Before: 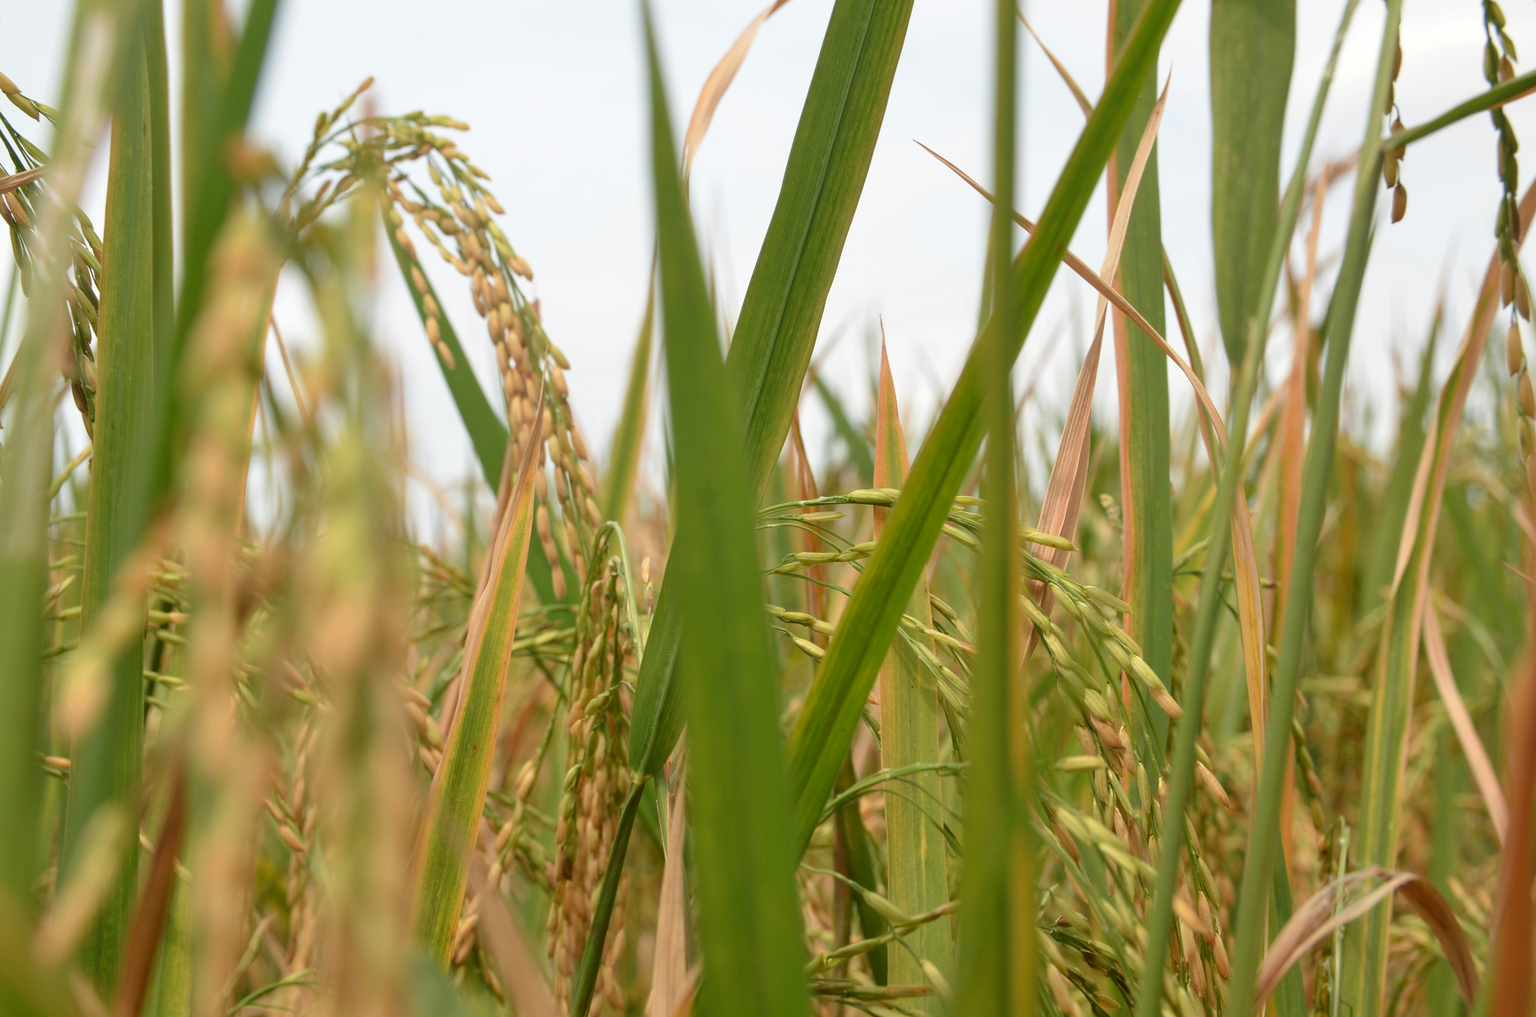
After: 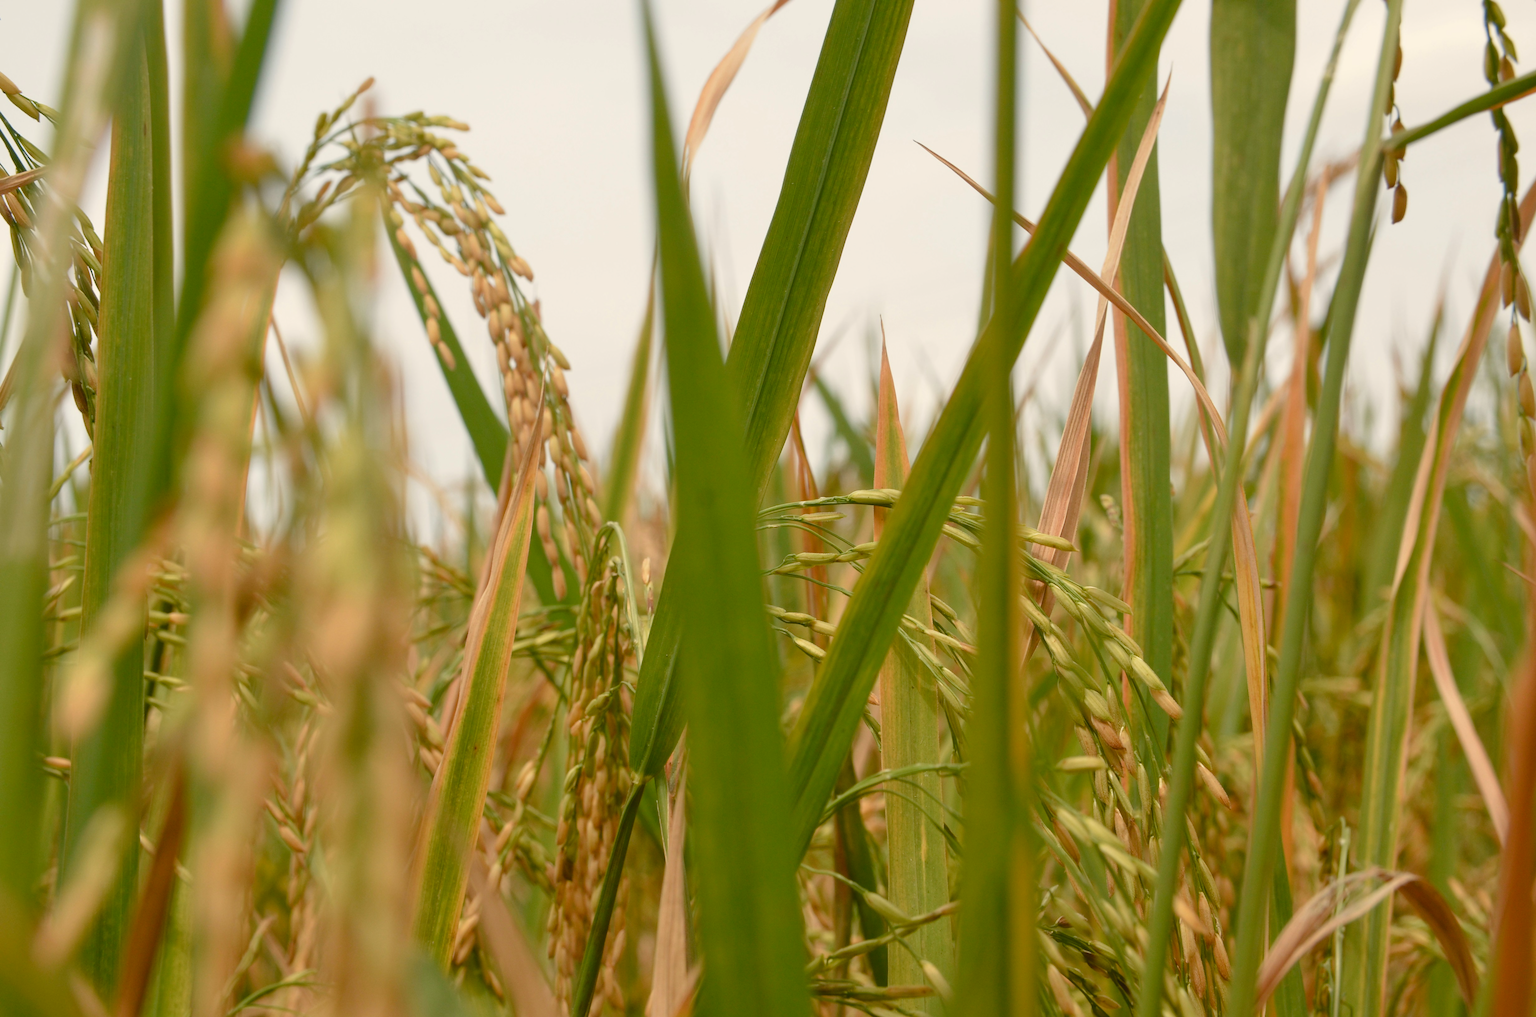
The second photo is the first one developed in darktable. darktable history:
color balance rgb: perceptual saturation grading › global saturation 20%, perceptual saturation grading › highlights -25%, perceptual saturation grading › shadows 25%
white balance: red 1.045, blue 0.932
rotate and perspective: automatic cropping off
contrast brightness saturation: contrast -0.08, brightness -0.04, saturation -0.11
